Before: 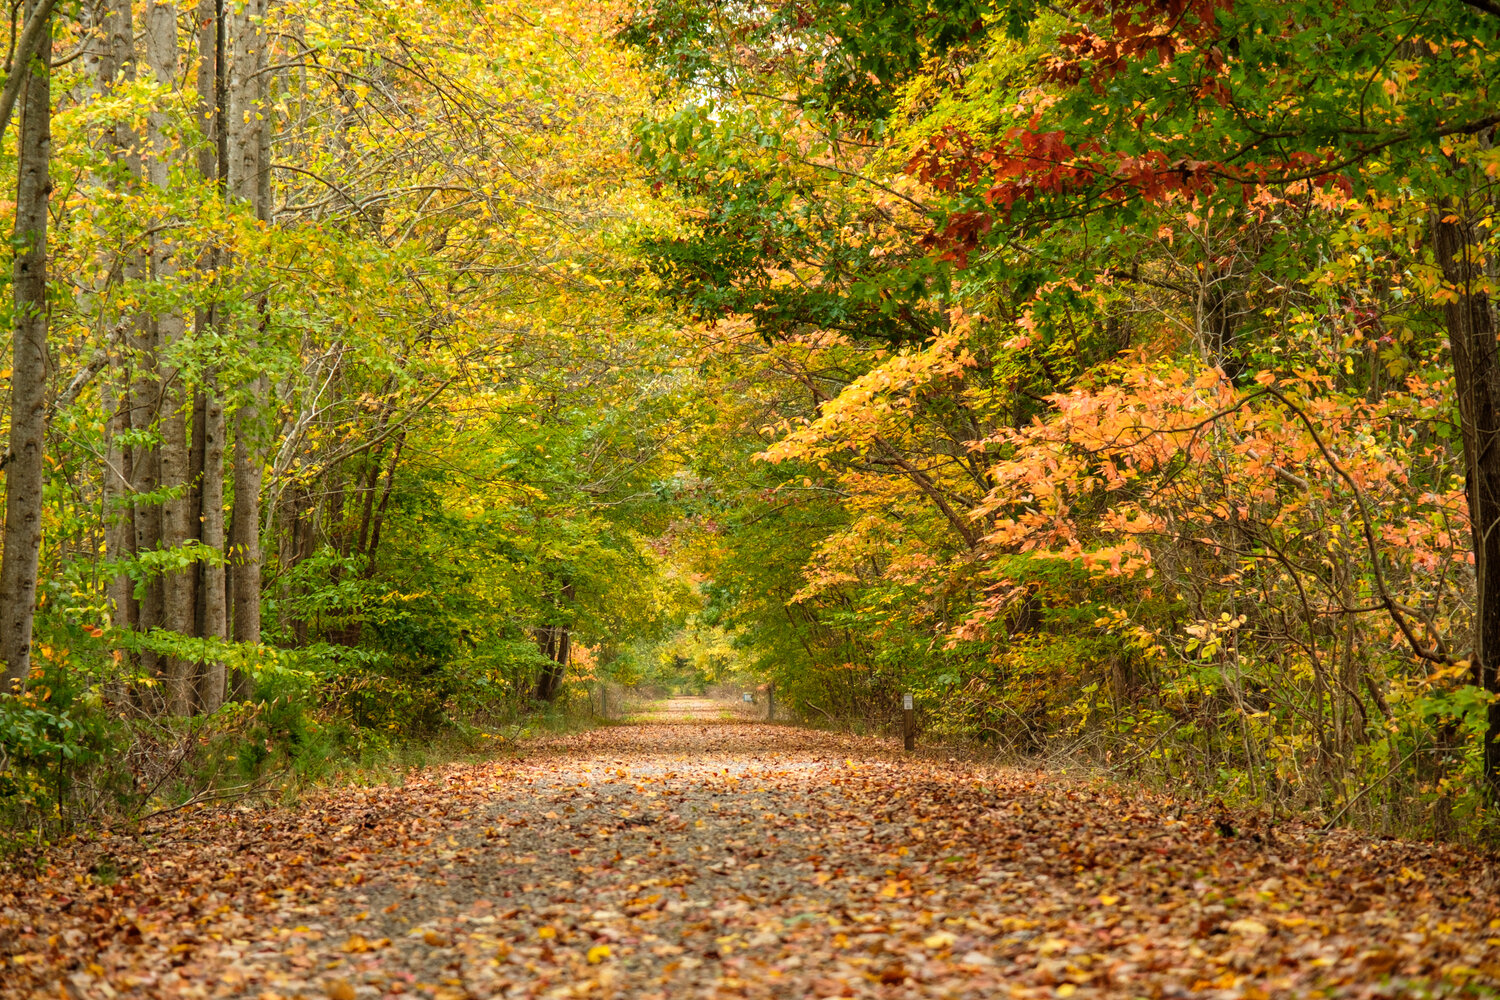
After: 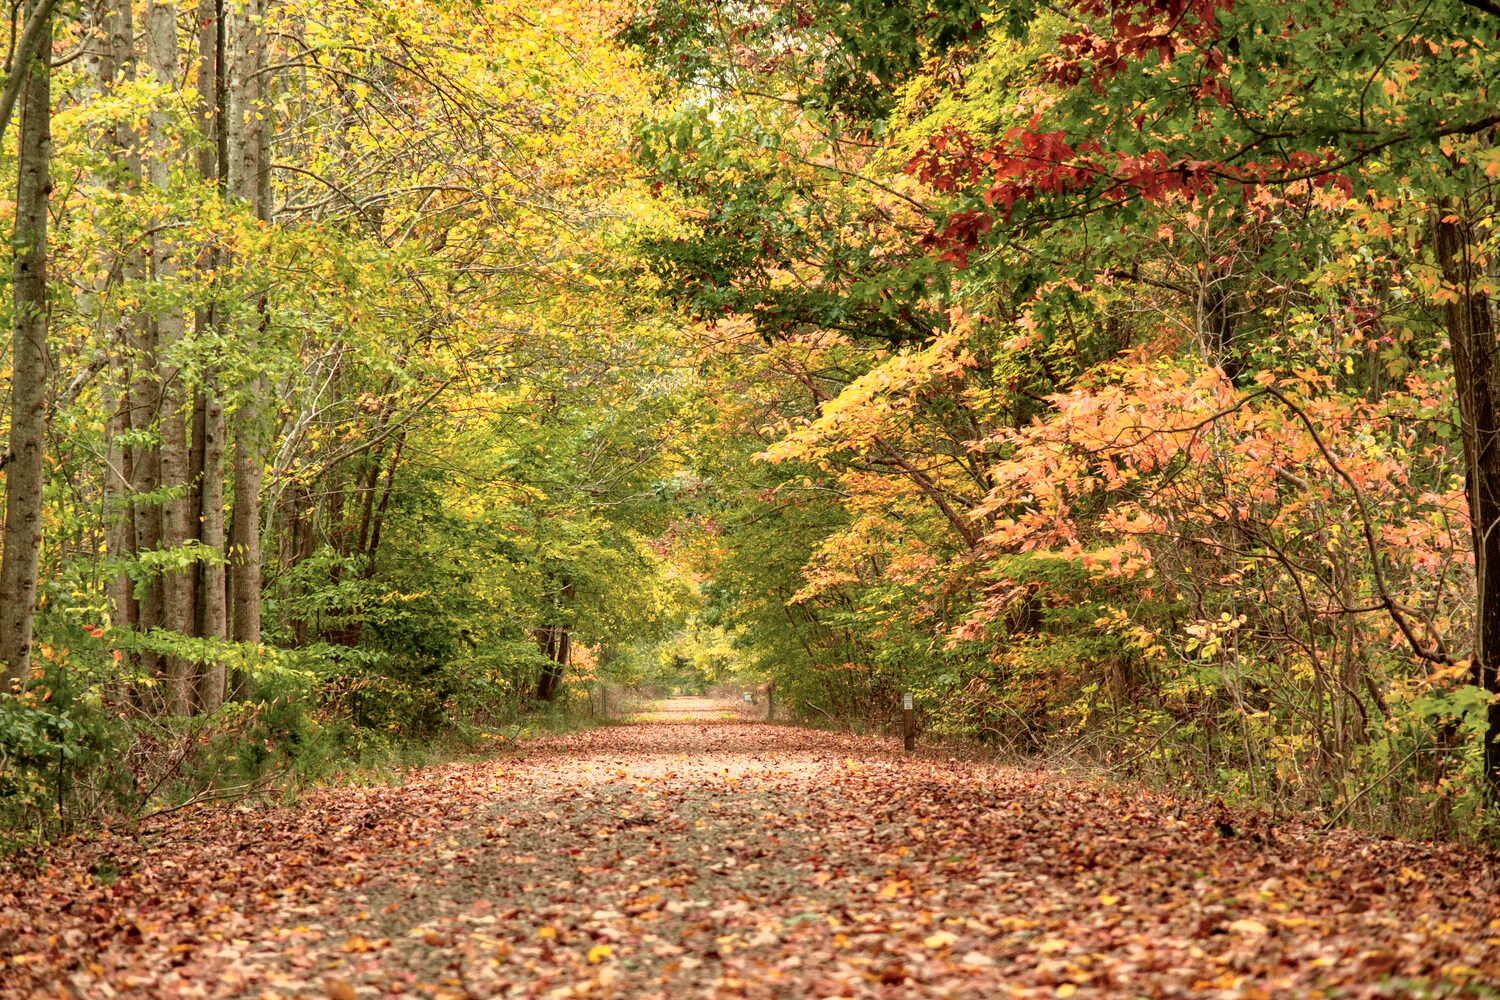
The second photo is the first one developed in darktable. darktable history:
shadows and highlights: shadows 60, soften with gaussian
tone curve: curves: ch0 [(0, 0) (0.105, 0.068) (0.181, 0.185) (0.28, 0.291) (0.384, 0.404) (0.485, 0.531) (0.638, 0.681) (0.795, 0.879) (1, 0.977)]; ch1 [(0, 0) (0.161, 0.092) (0.35, 0.33) (0.379, 0.401) (0.456, 0.469) (0.504, 0.5) (0.512, 0.514) (0.58, 0.597) (0.635, 0.646) (1, 1)]; ch2 [(0, 0) (0.371, 0.362) (0.437, 0.437) (0.5, 0.5) (0.53, 0.523) (0.56, 0.58) (0.622, 0.606) (1, 1)], color space Lab, independent channels, preserve colors none
